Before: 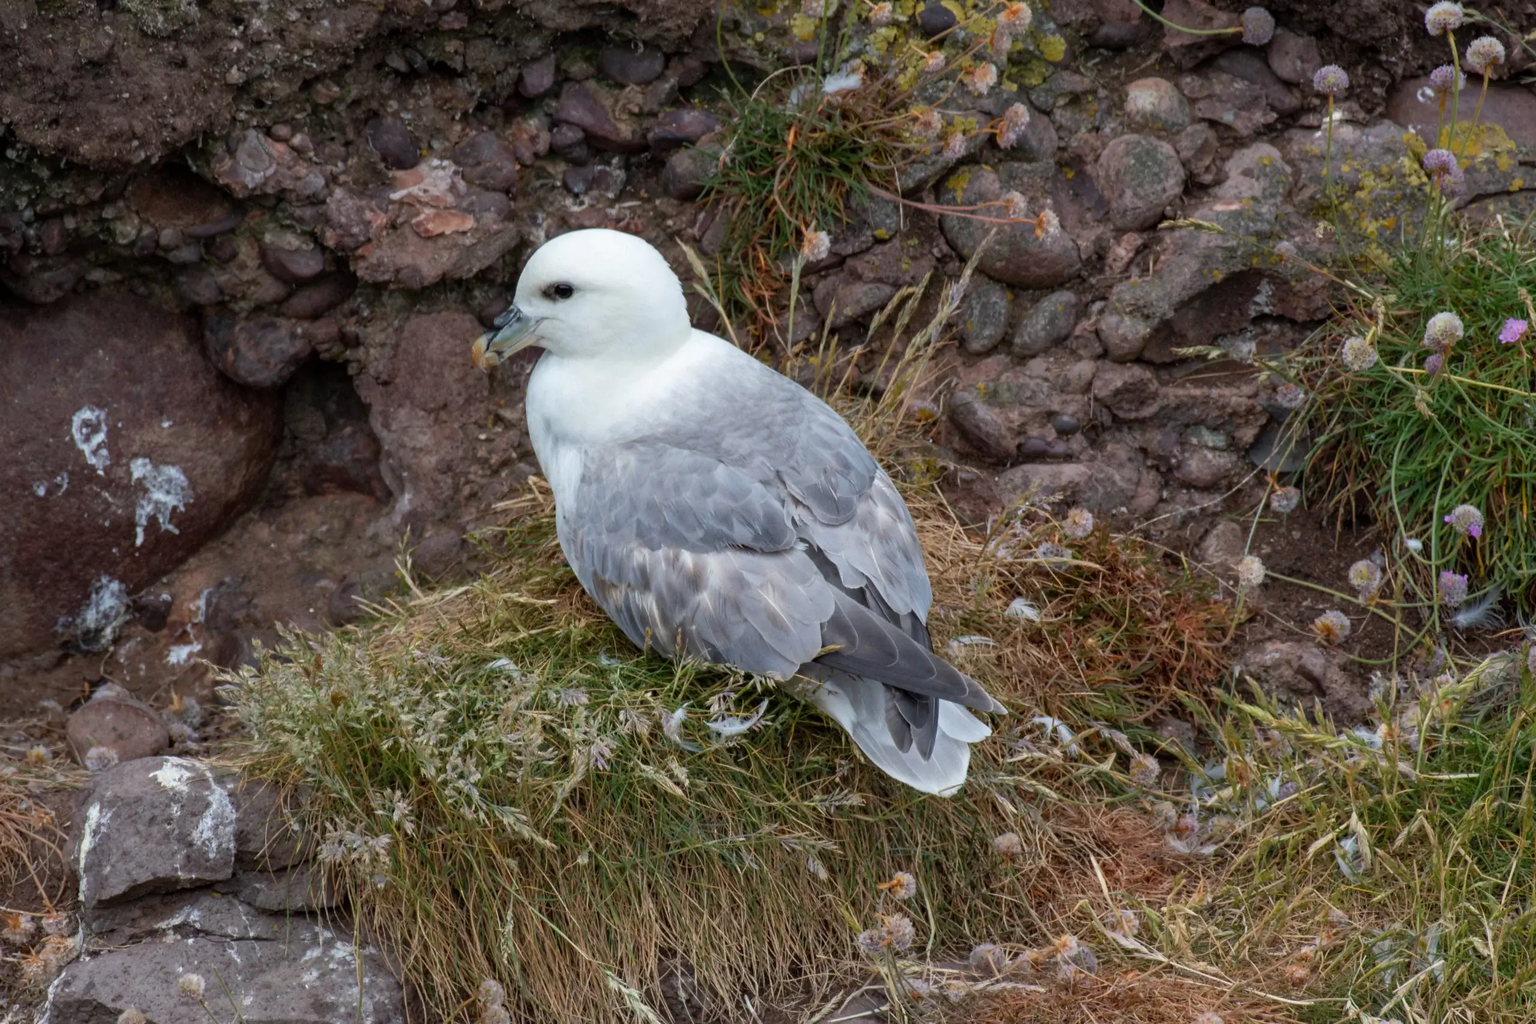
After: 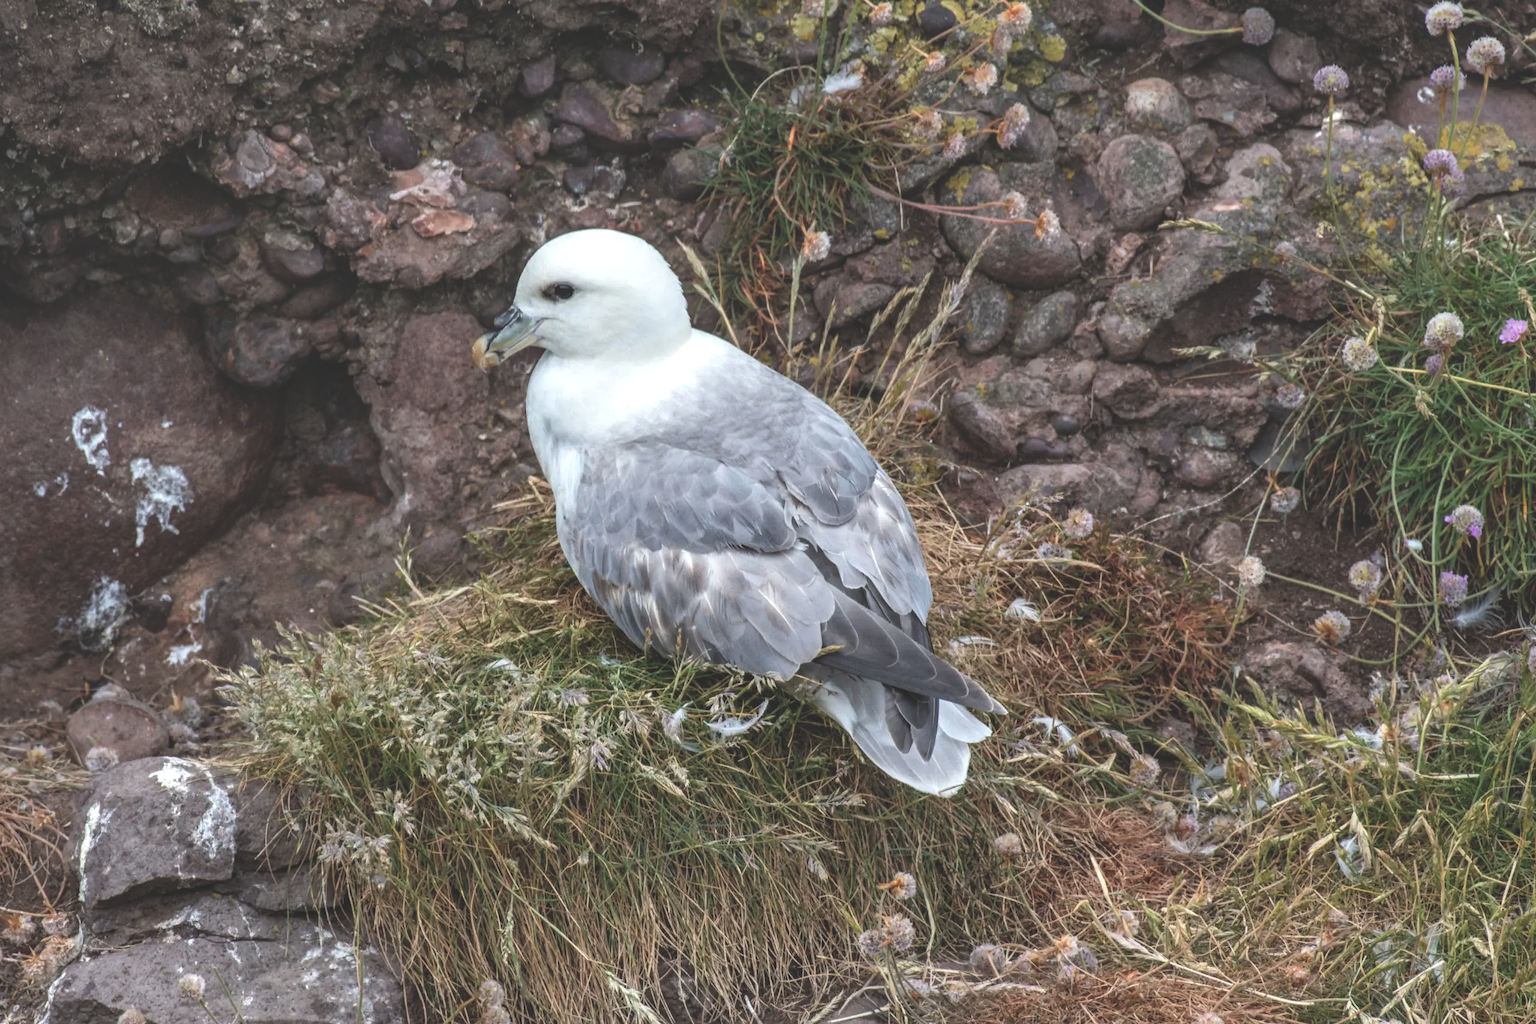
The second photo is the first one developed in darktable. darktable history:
exposure: black level correction -0.041, exposure 0.064 EV, compensate highlight preservation false
local contrast: highlights 20%, detail 150%
